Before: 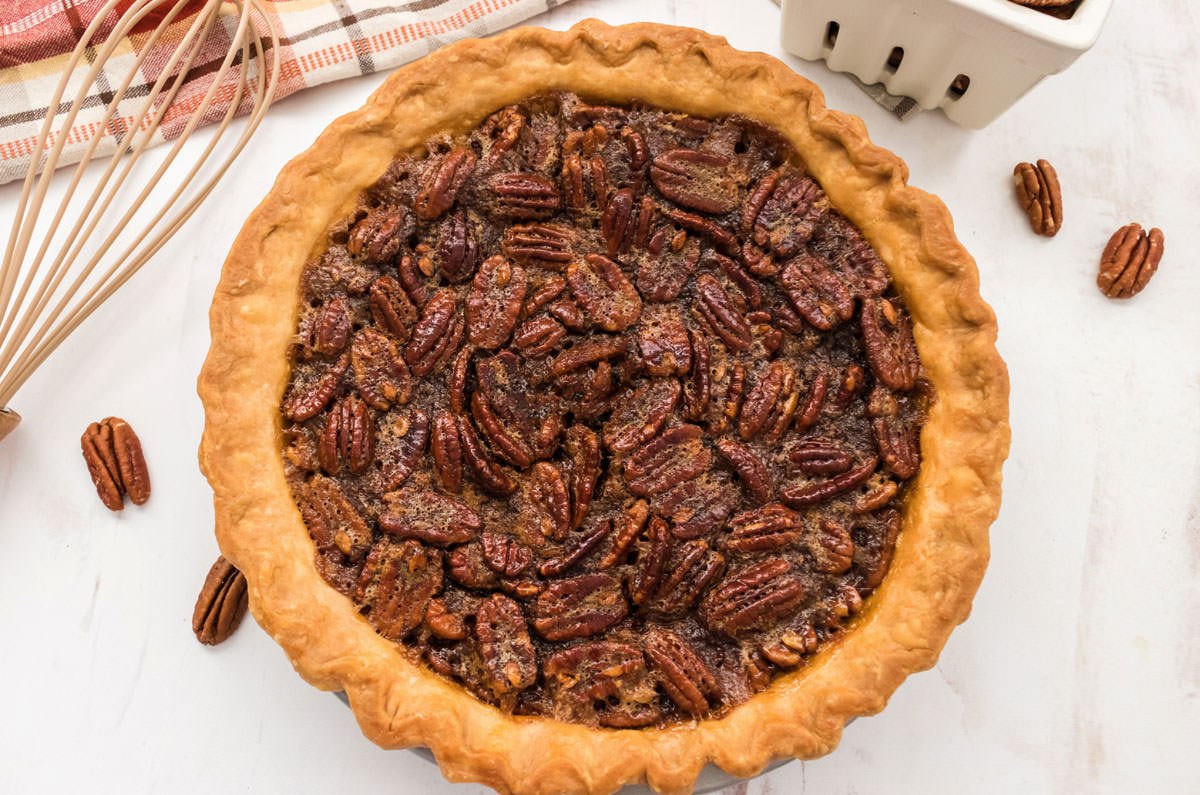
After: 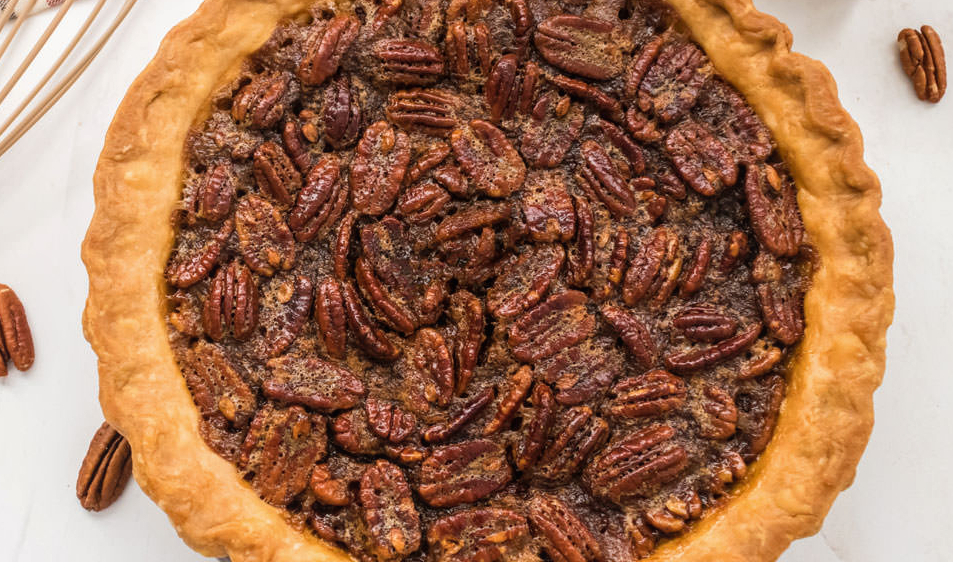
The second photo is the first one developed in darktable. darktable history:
local contrast: detail 110%
crop: left 9.712%, top 16.928%, right 10.845%, bottom 12.332%
